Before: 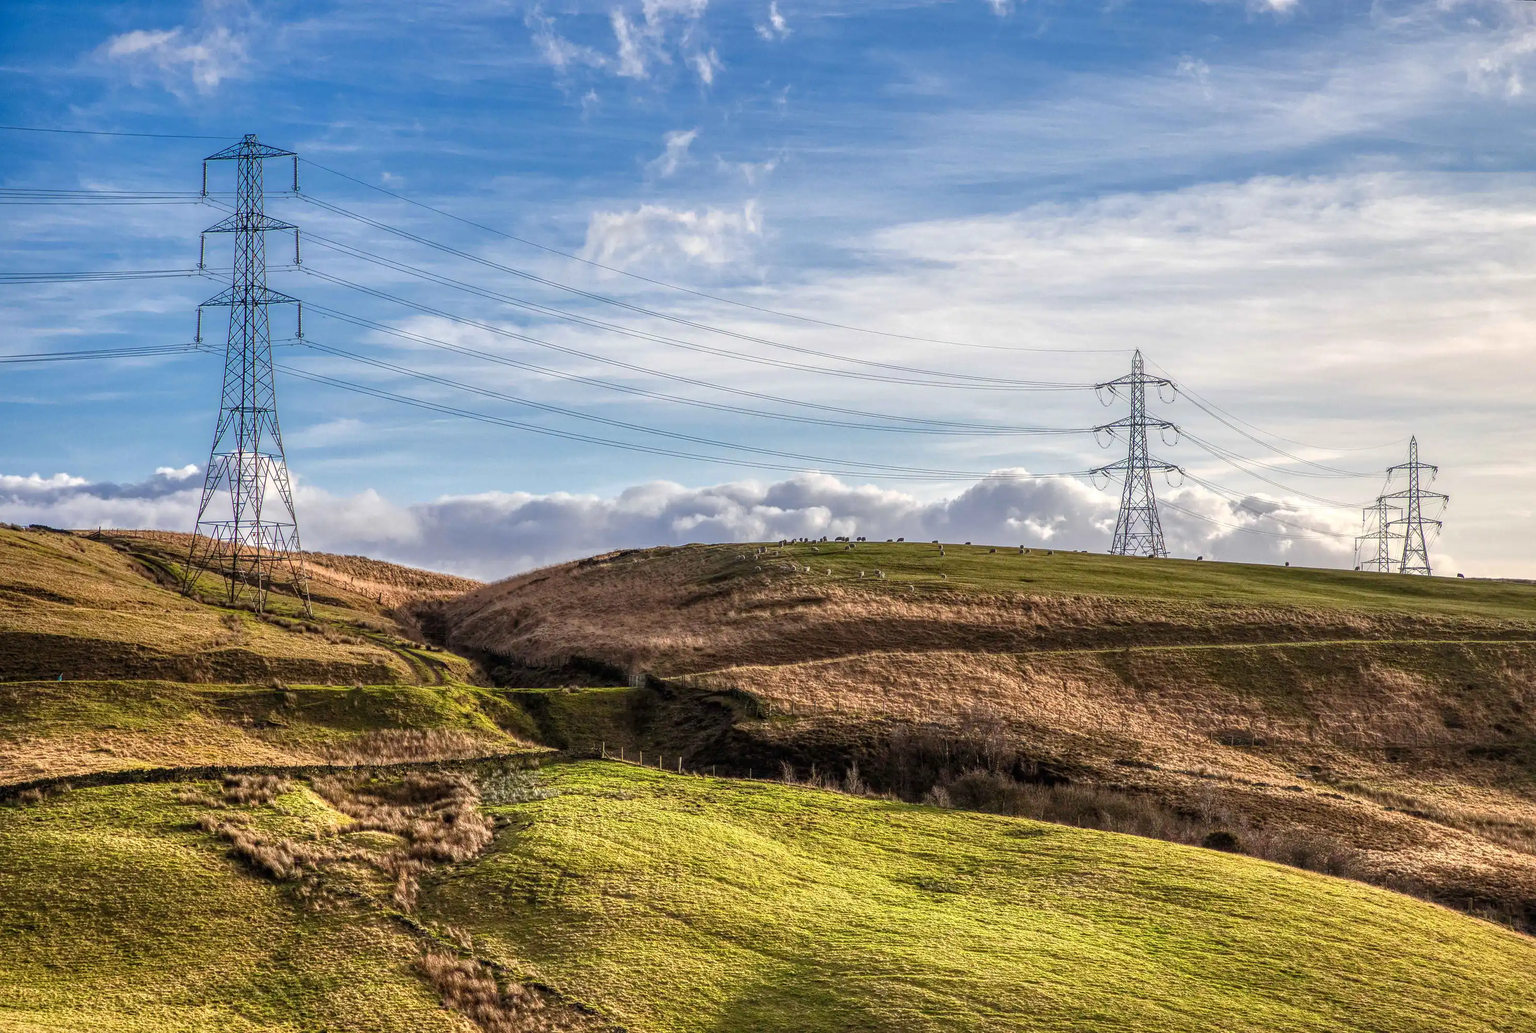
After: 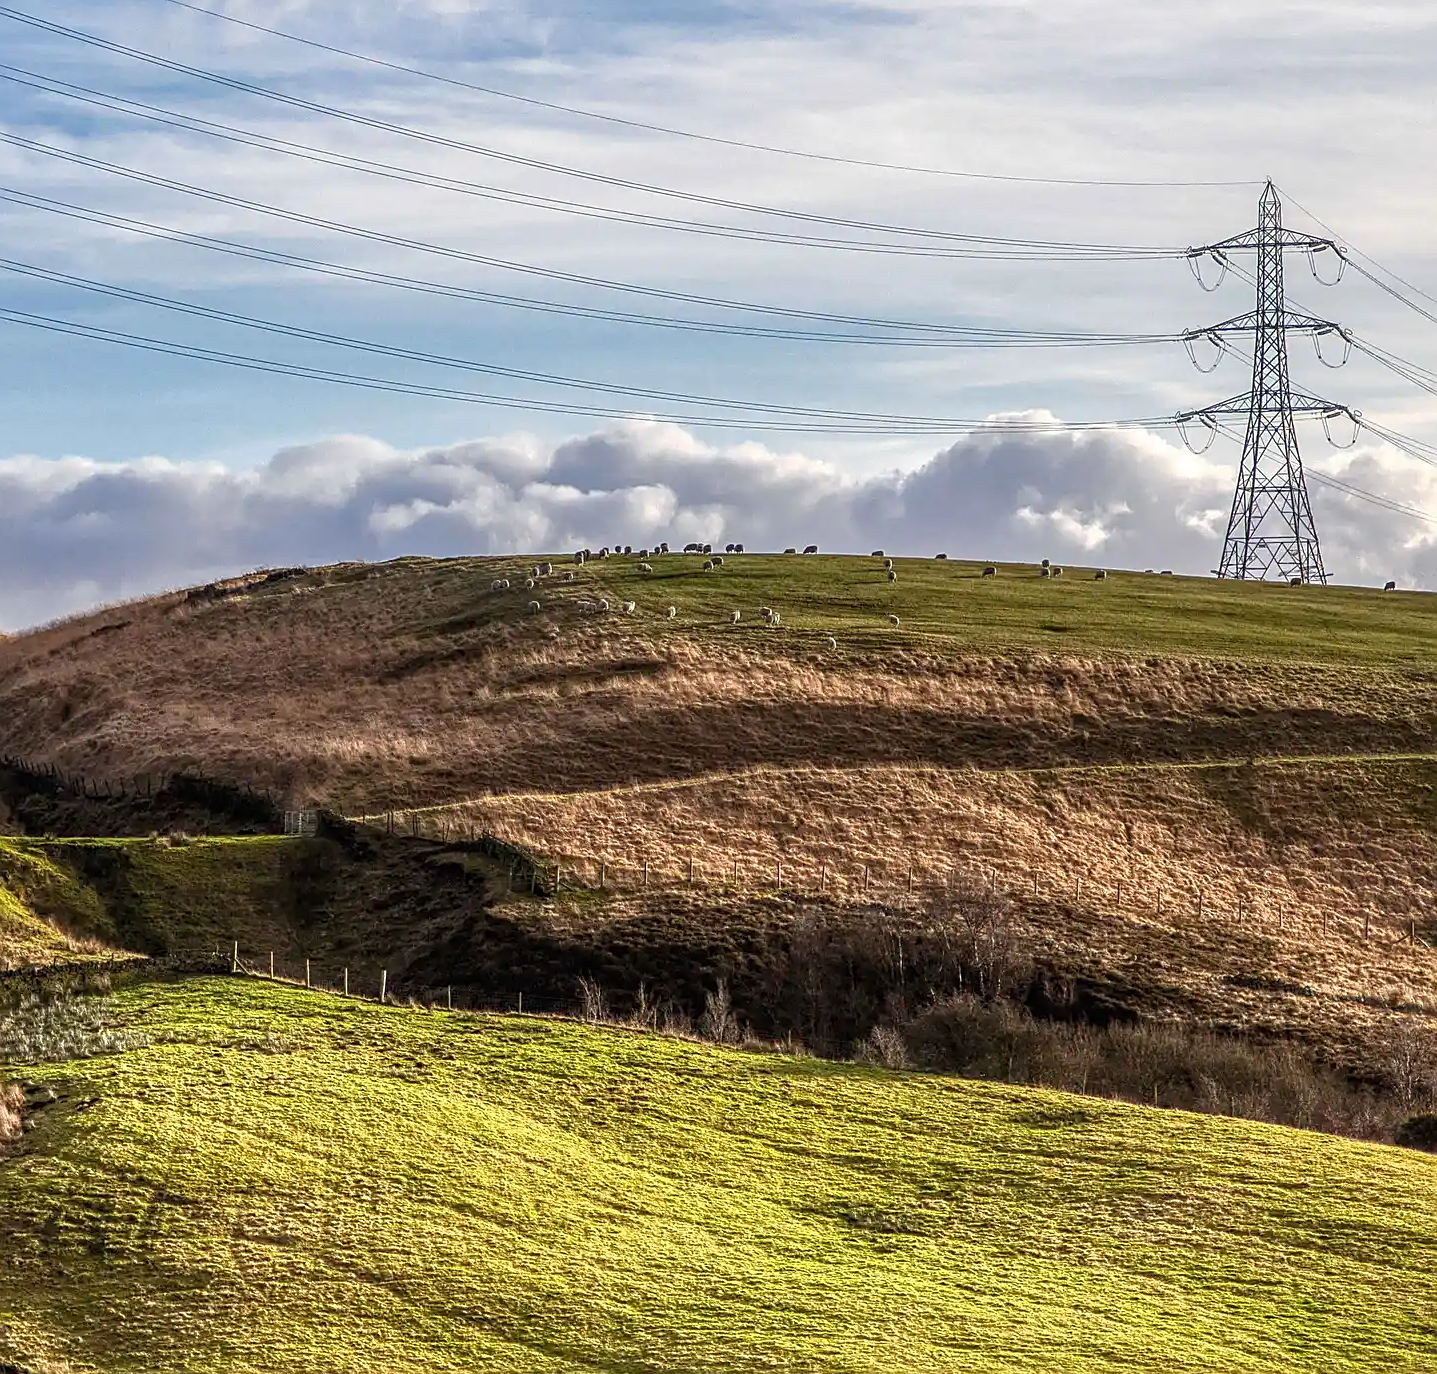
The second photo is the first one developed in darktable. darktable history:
sharpen: on, module defaults
crop: left 31.402%, top 24.819%, right 20.266%, bottom 6.485%
